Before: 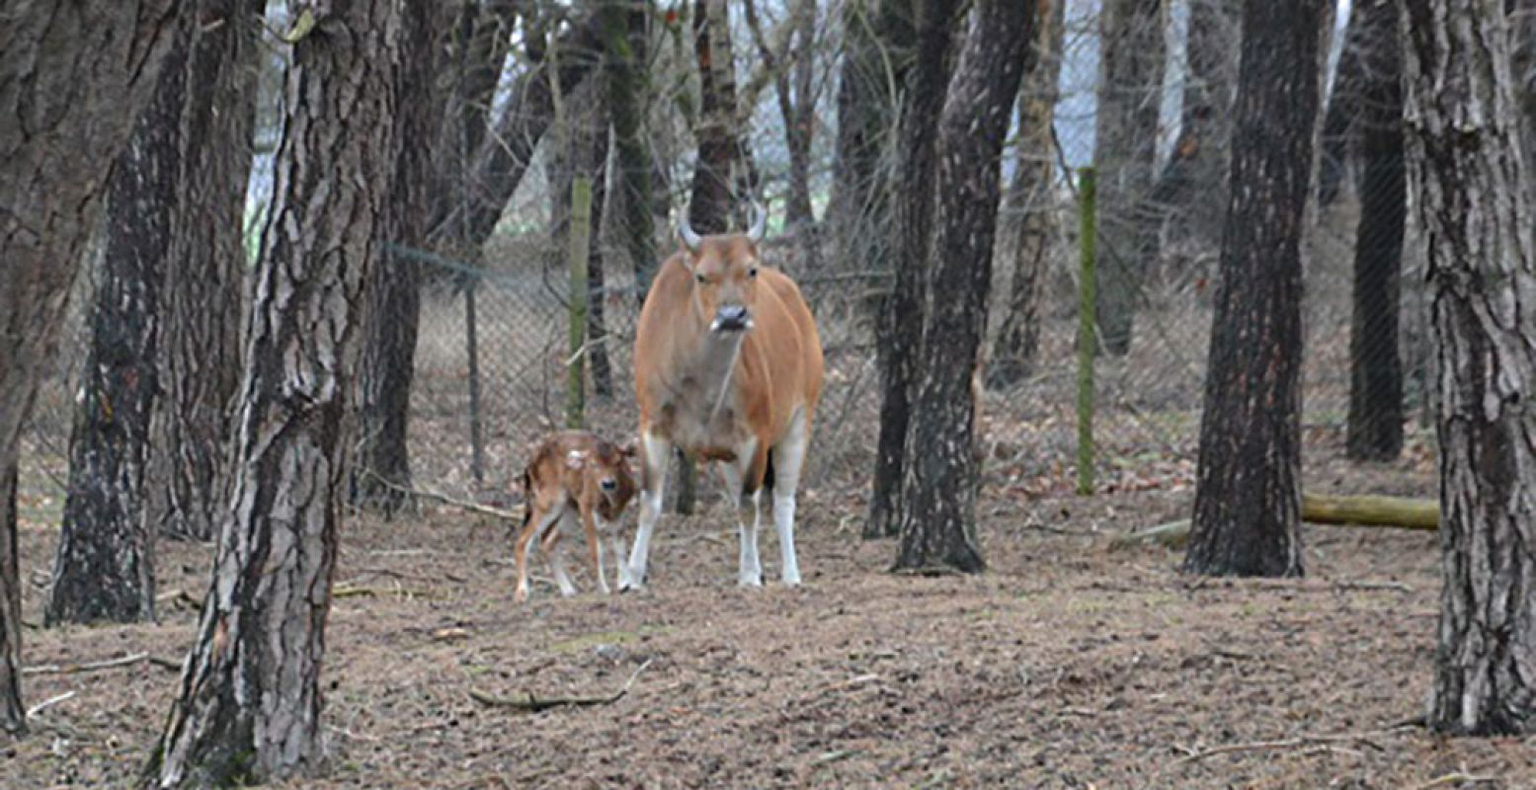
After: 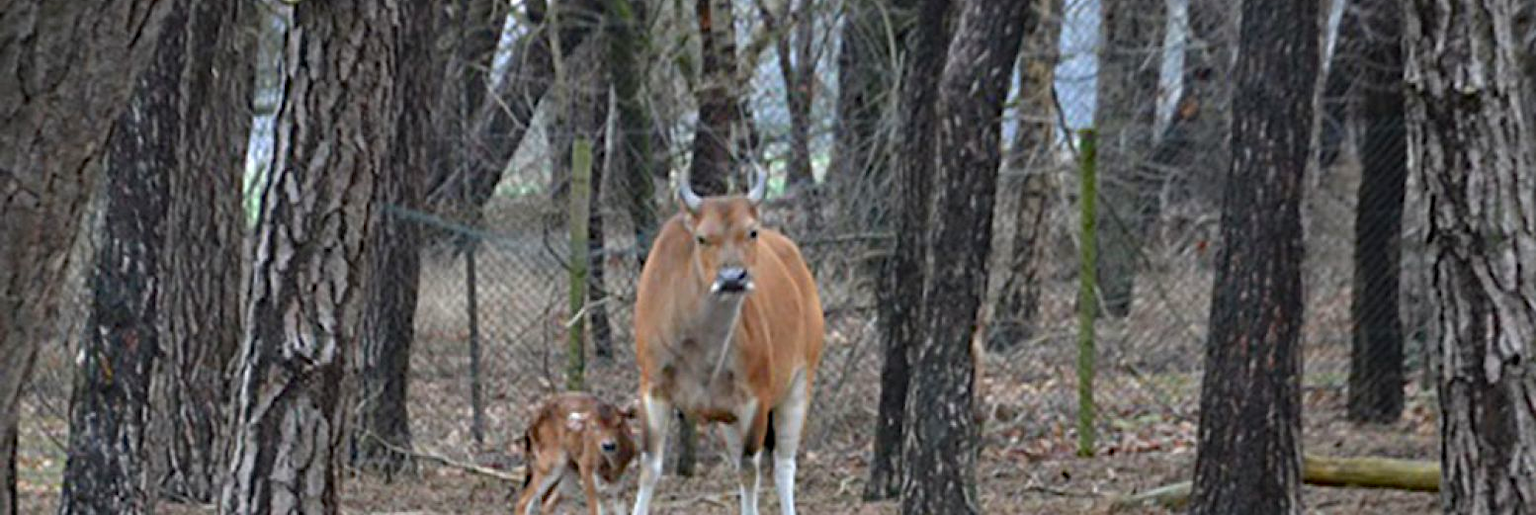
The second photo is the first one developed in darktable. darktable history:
crop and rotate: top 4.921%, bottom 29.768%
haze removal: compatibility mode true, adaptive false
